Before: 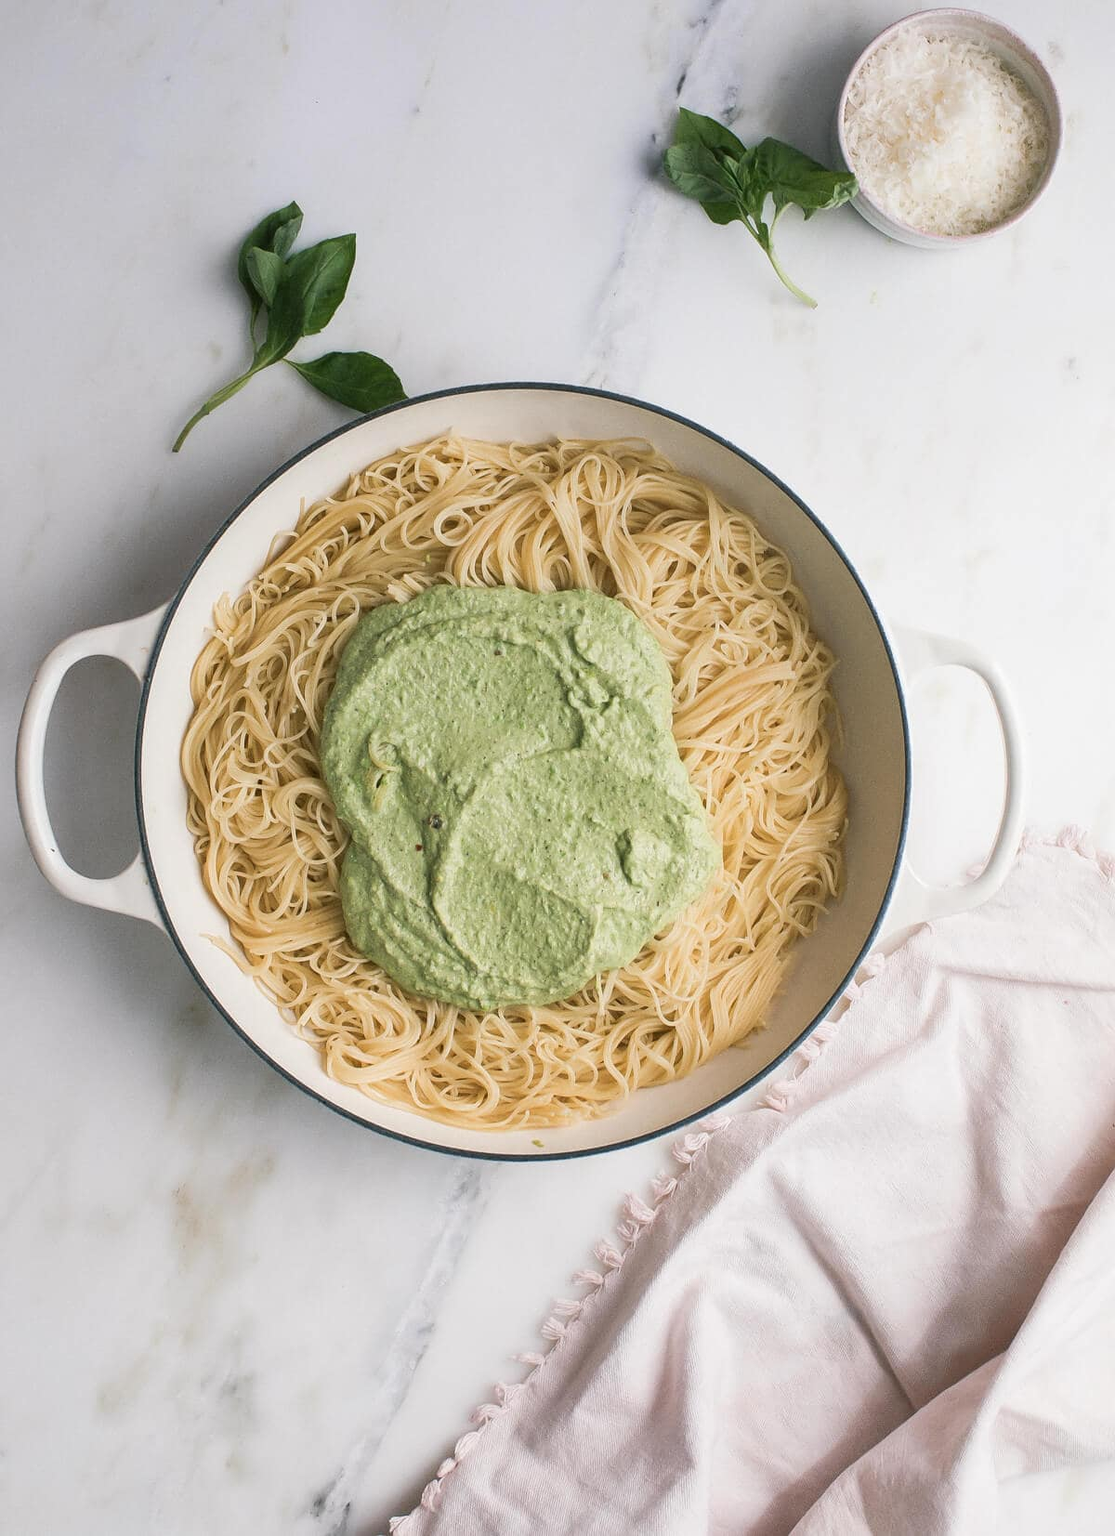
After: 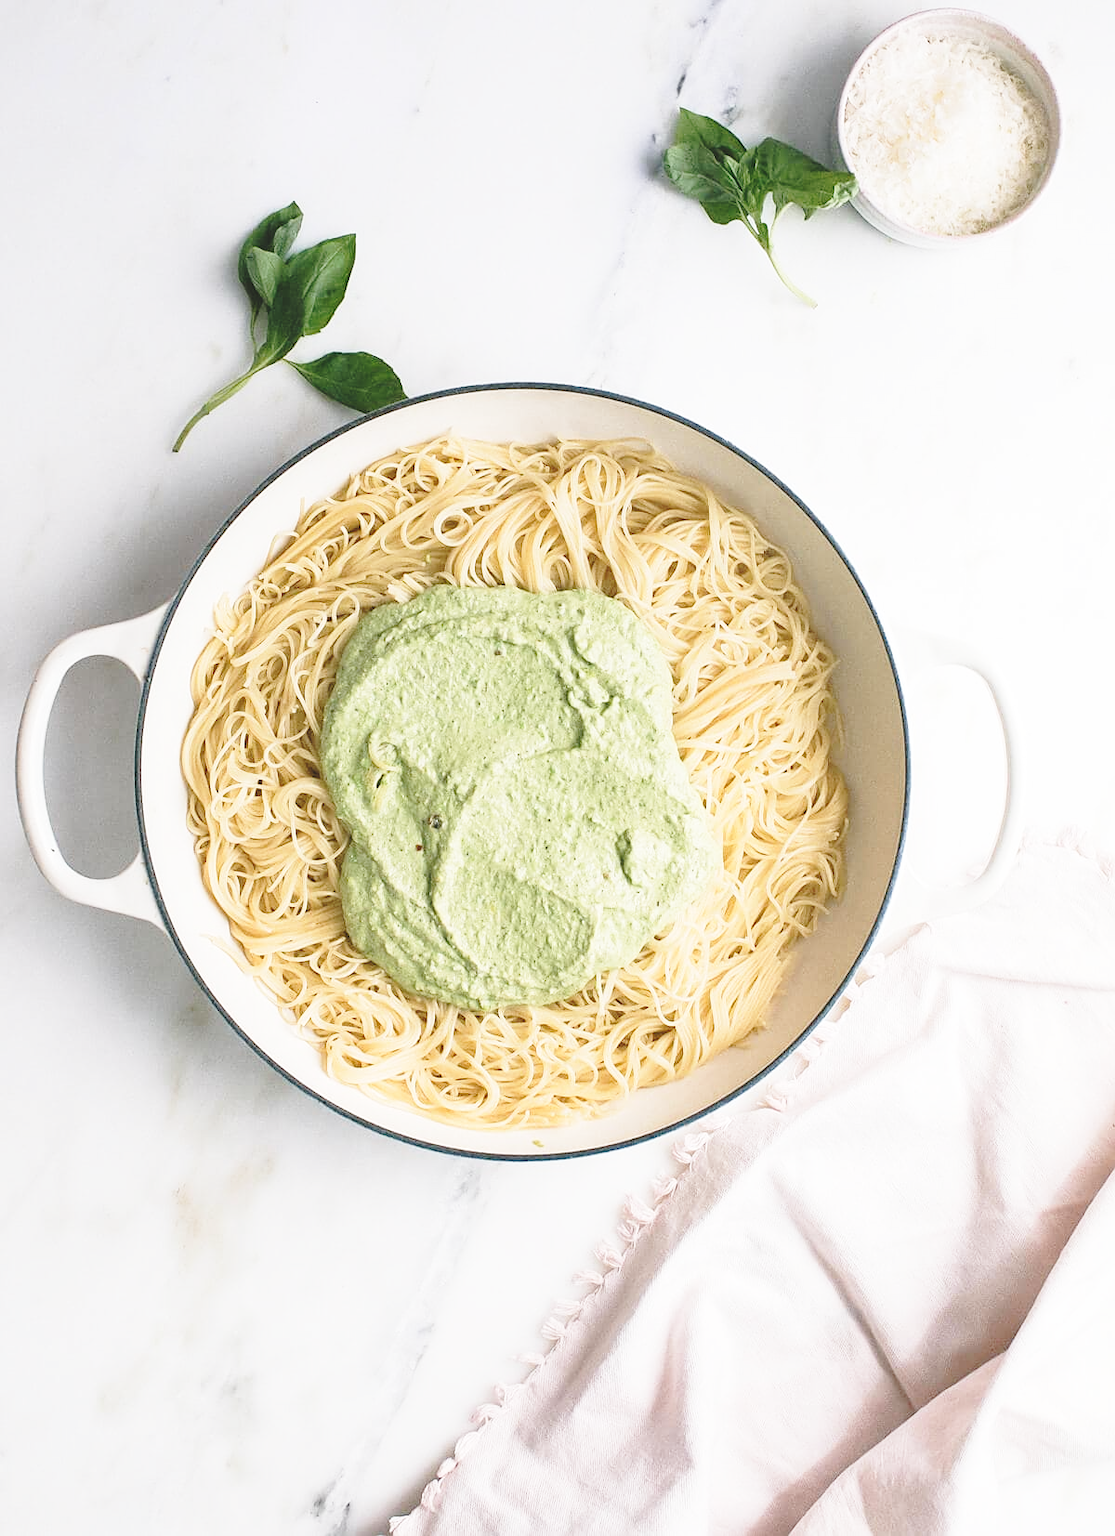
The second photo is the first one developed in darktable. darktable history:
base curve: curves: ch0 [(0, 0) (0.032, 0.037) (0.105, 0.228) (0.435, 0.76) (0.856, 0.983) (1, 1)], preserve colors none
sharpen: amount 0.215
exposure: black level correction -0.016, compensate highlight preservation false
